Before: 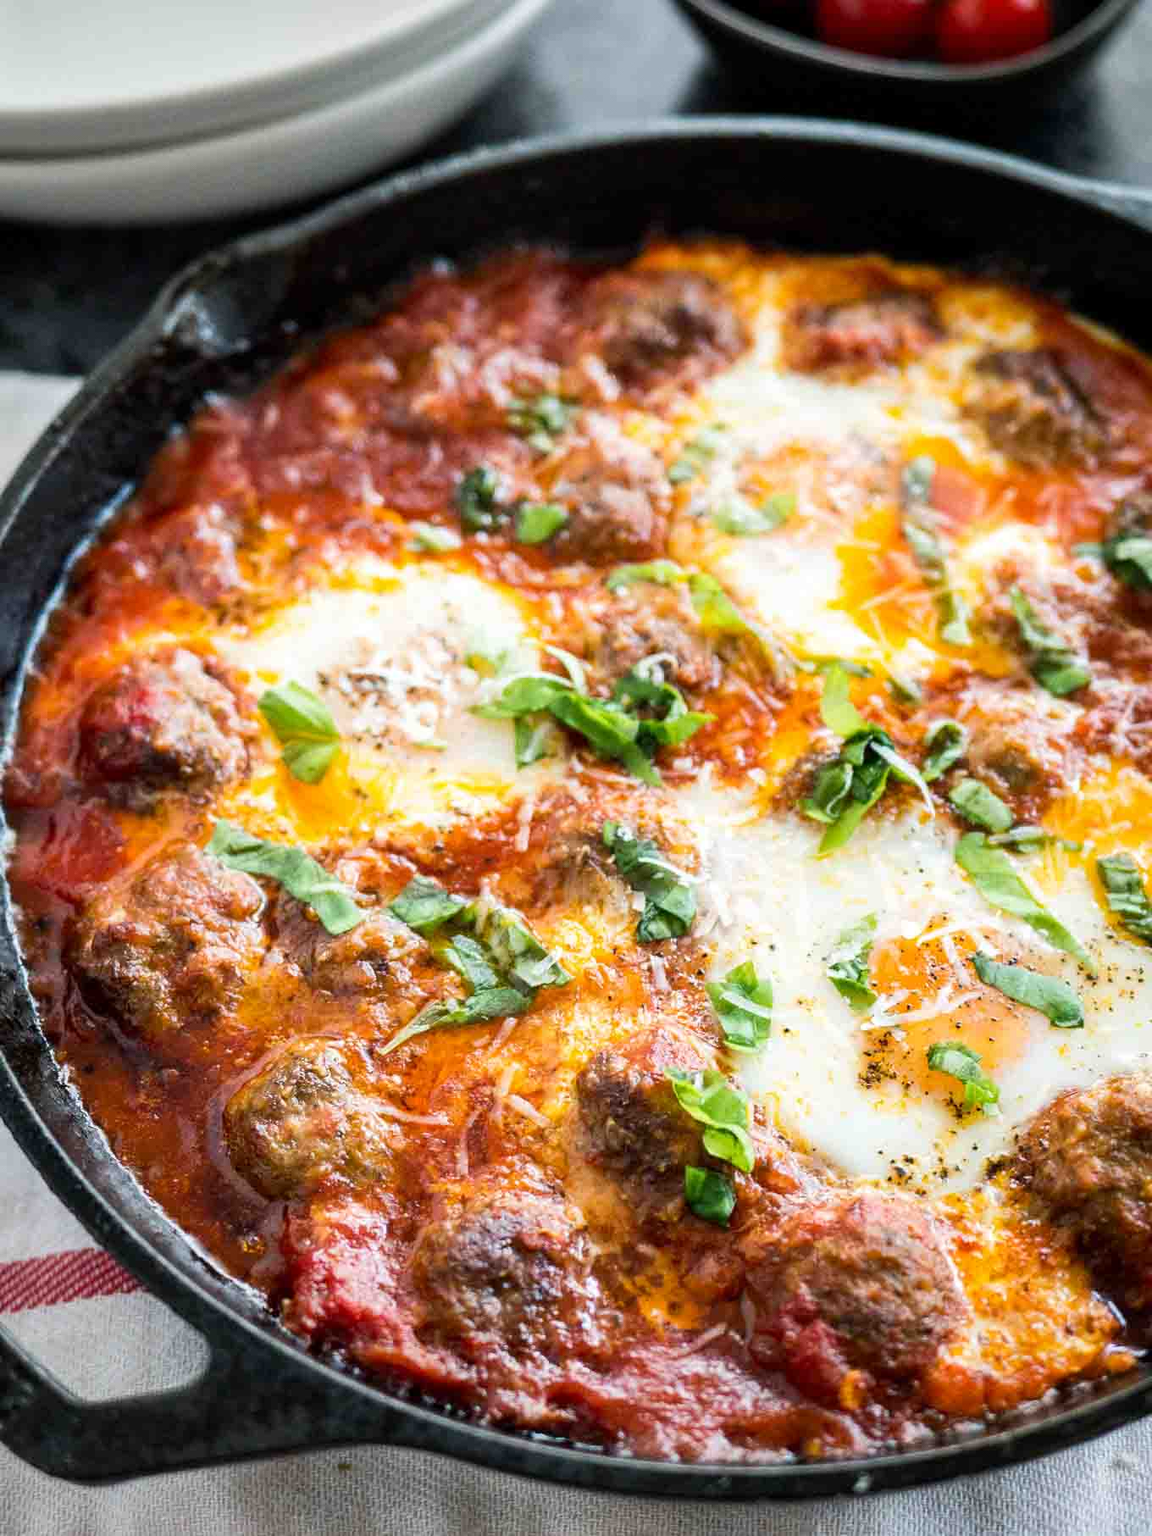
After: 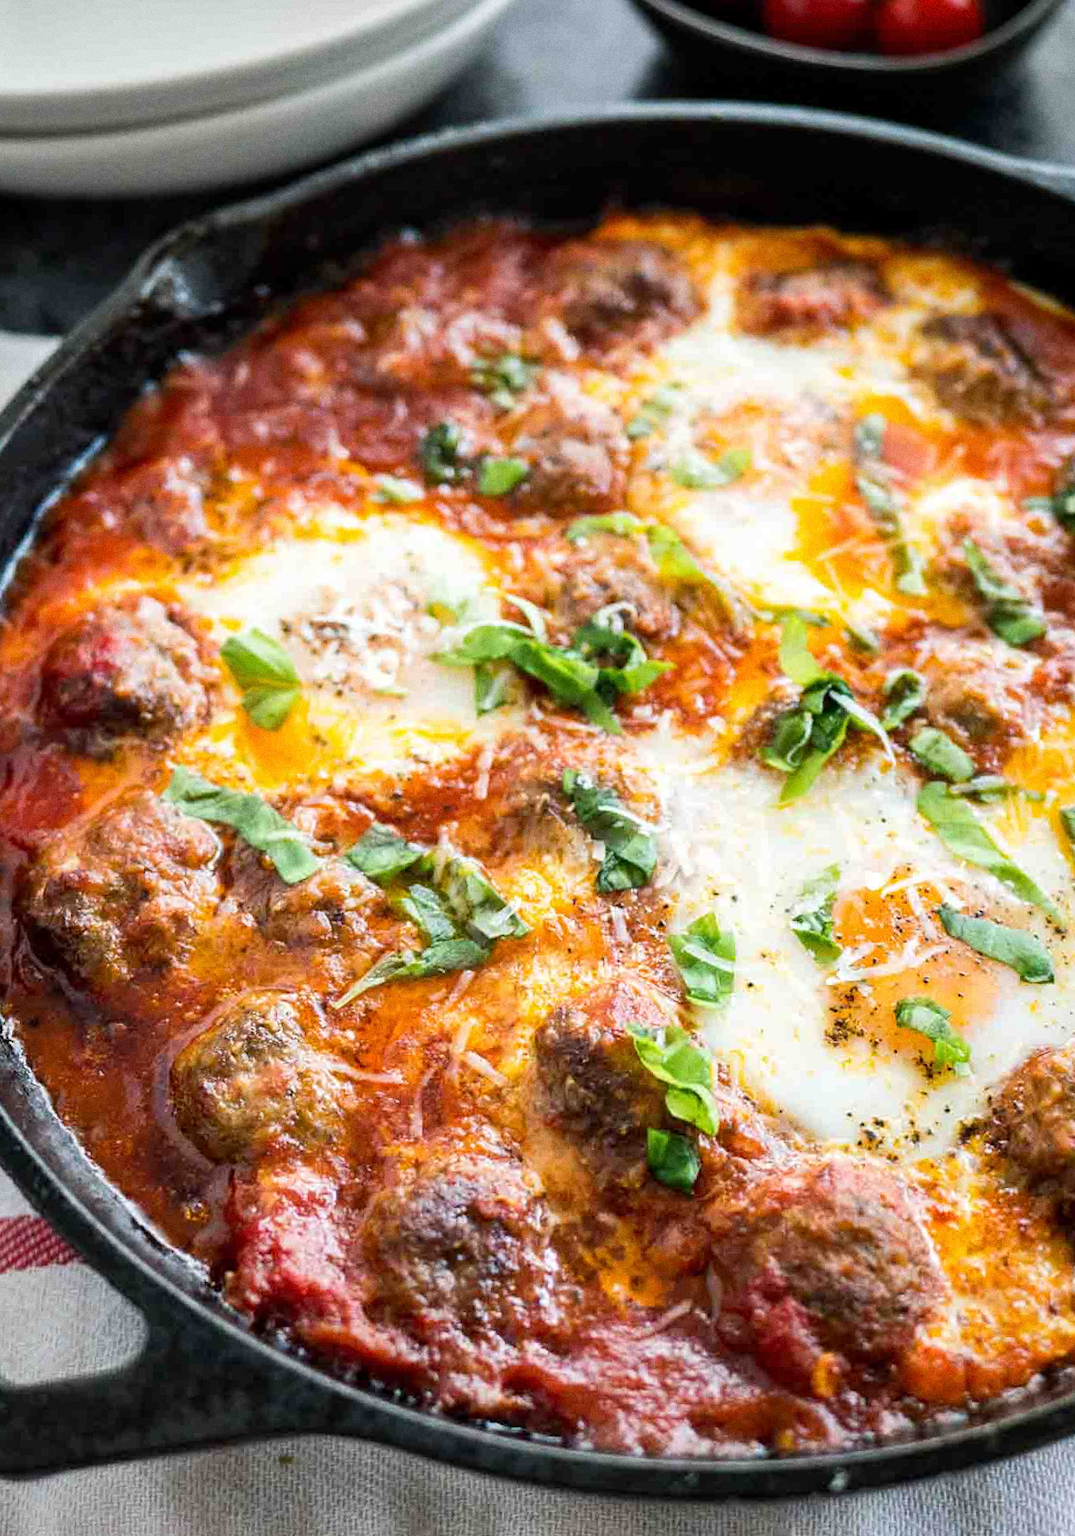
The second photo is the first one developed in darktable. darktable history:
grain: coarseness 0.09 ISO
rotate and perspective: rotation 0.215°, lens shift (vertical) -0.139, crop left 0.069, crop right 0.939, crop top 0.002, crop bottom 0.996
